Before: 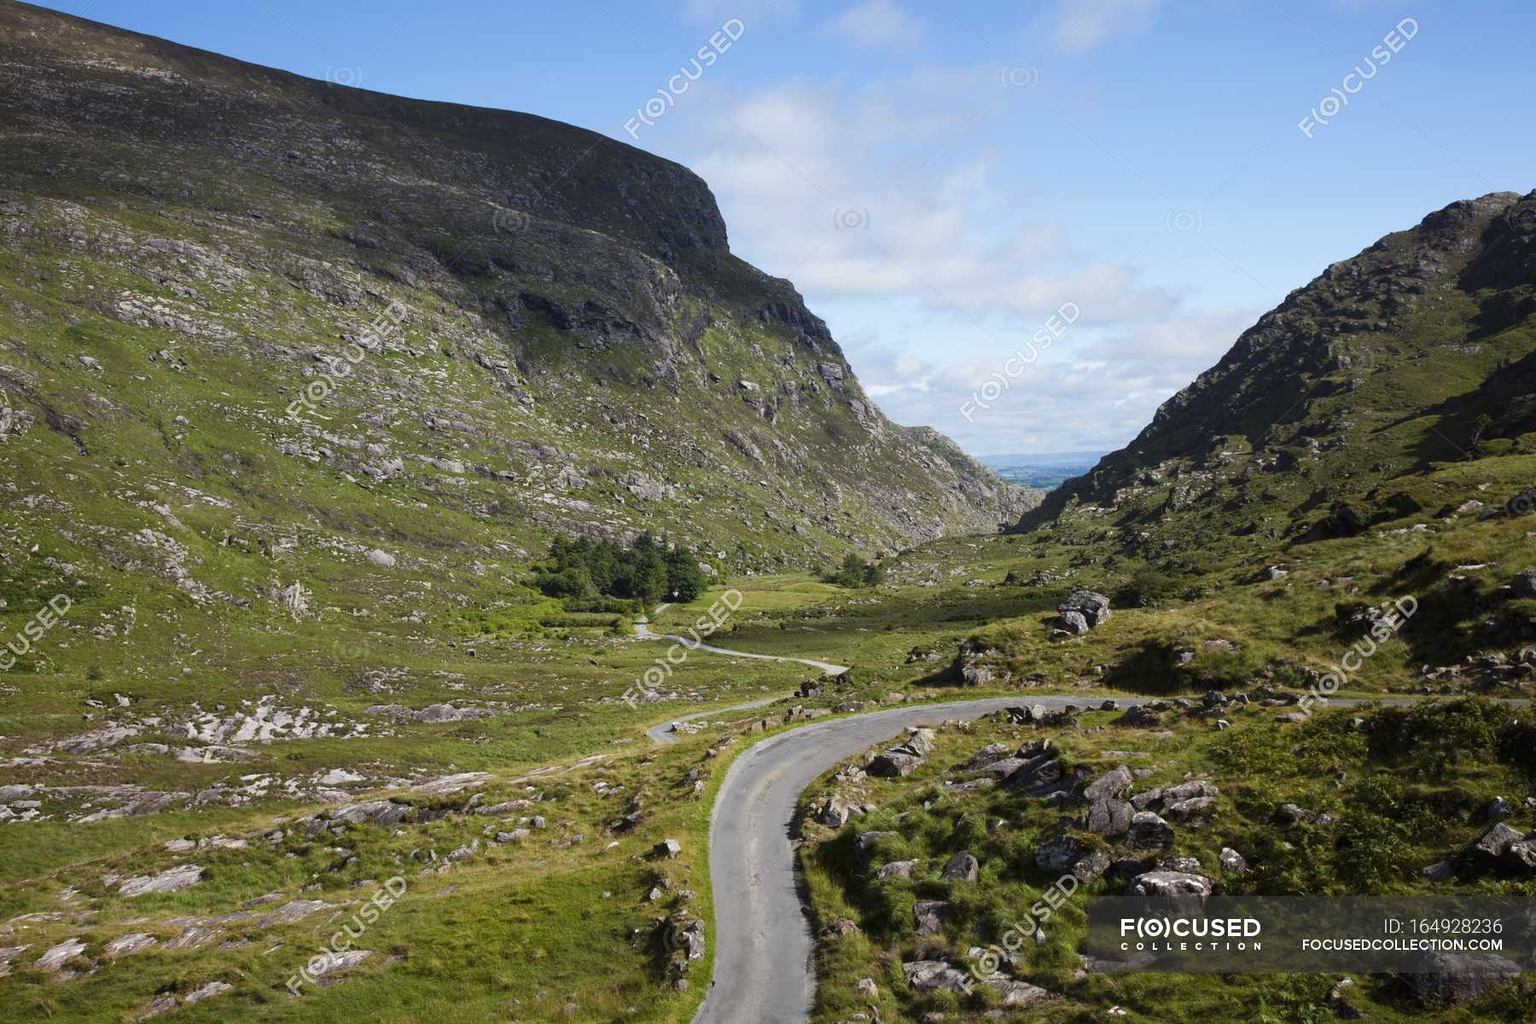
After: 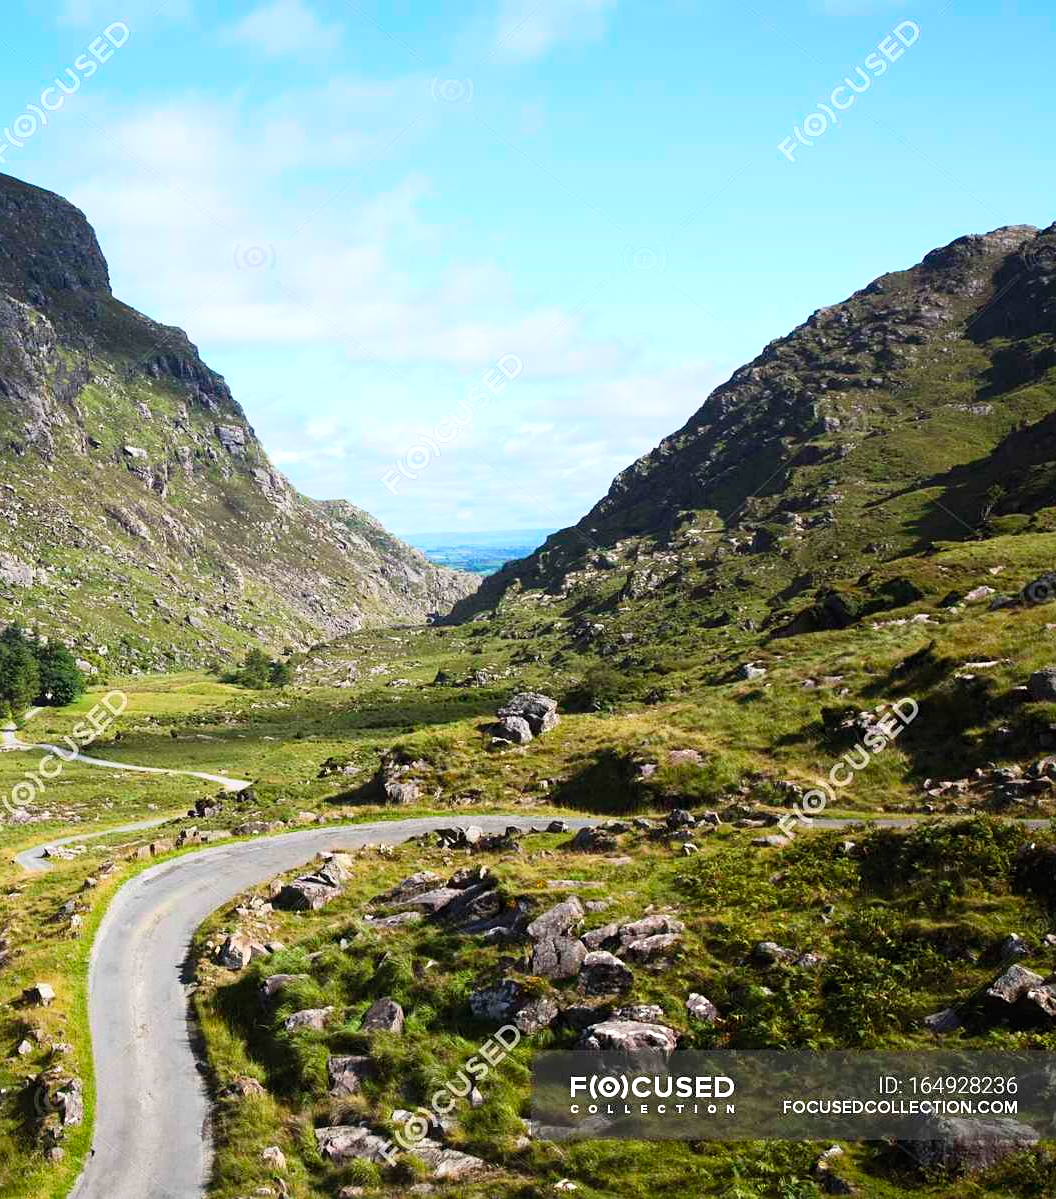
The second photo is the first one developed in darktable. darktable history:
crop: left 41.316%
sharpen: amount 0.216
exposure: black level correction 0, exposure 0.302 EV, compensate highlight preservation false
contrast brightness saturation: contrast 0.201, brightness 0.168, saturation 0.217
